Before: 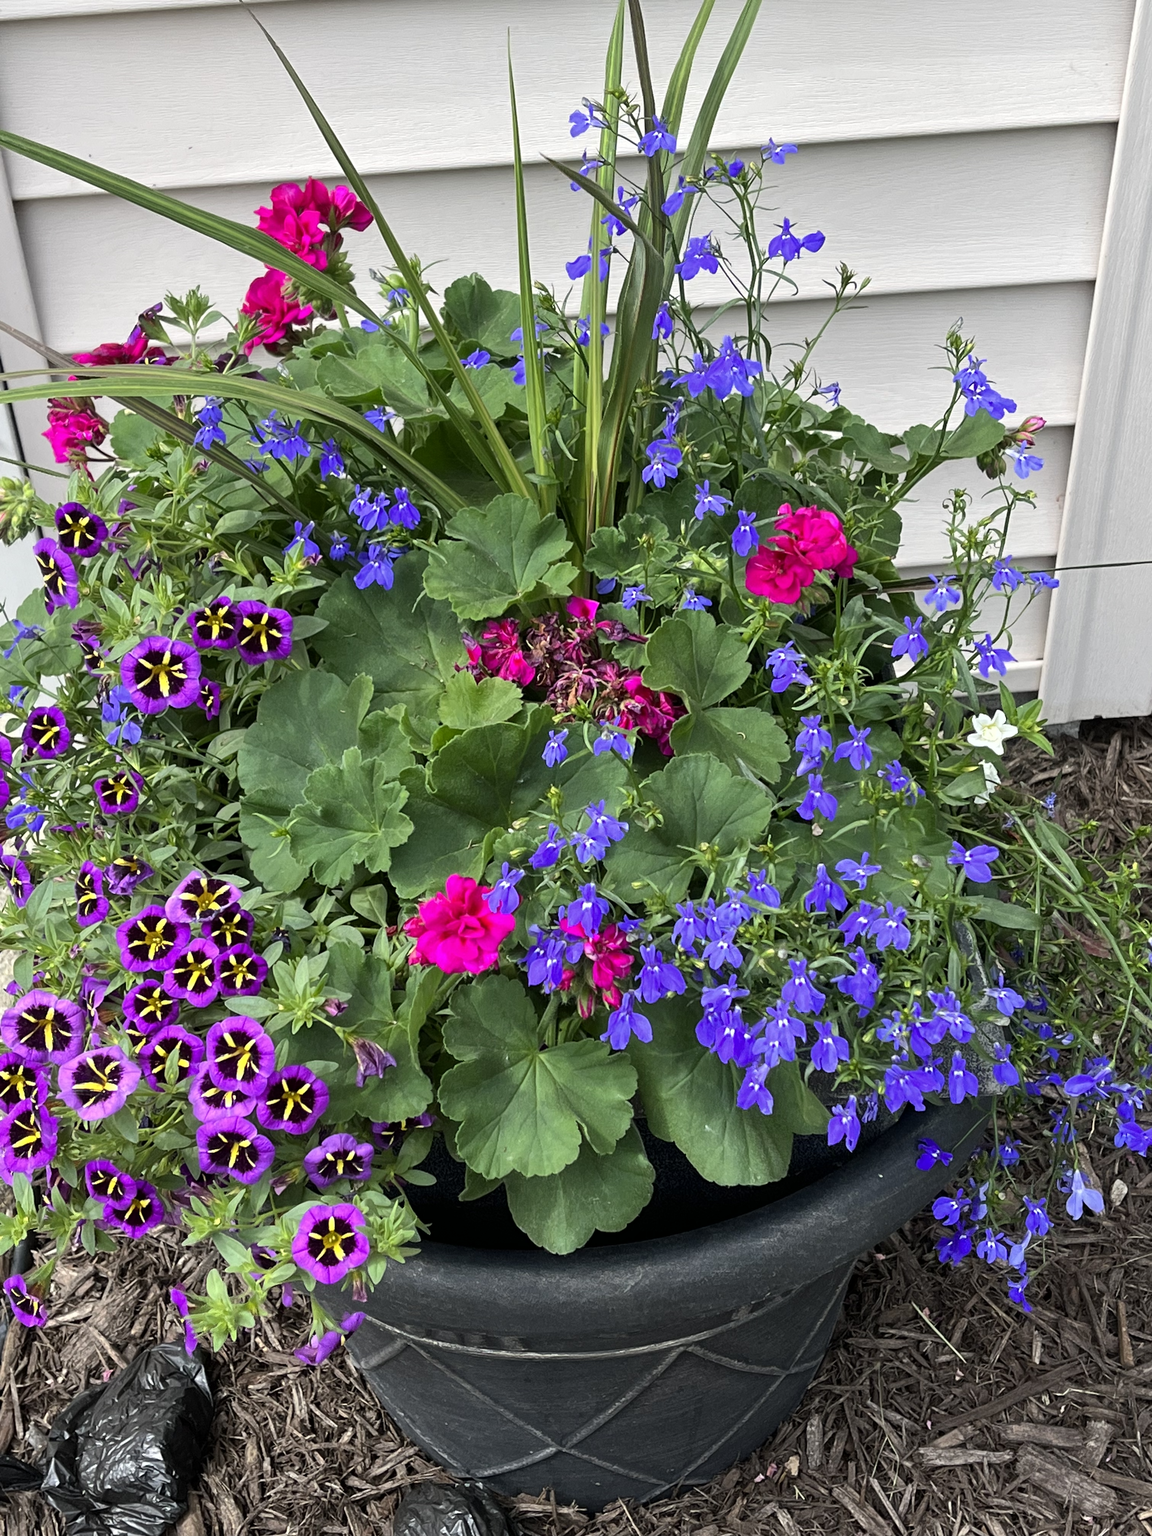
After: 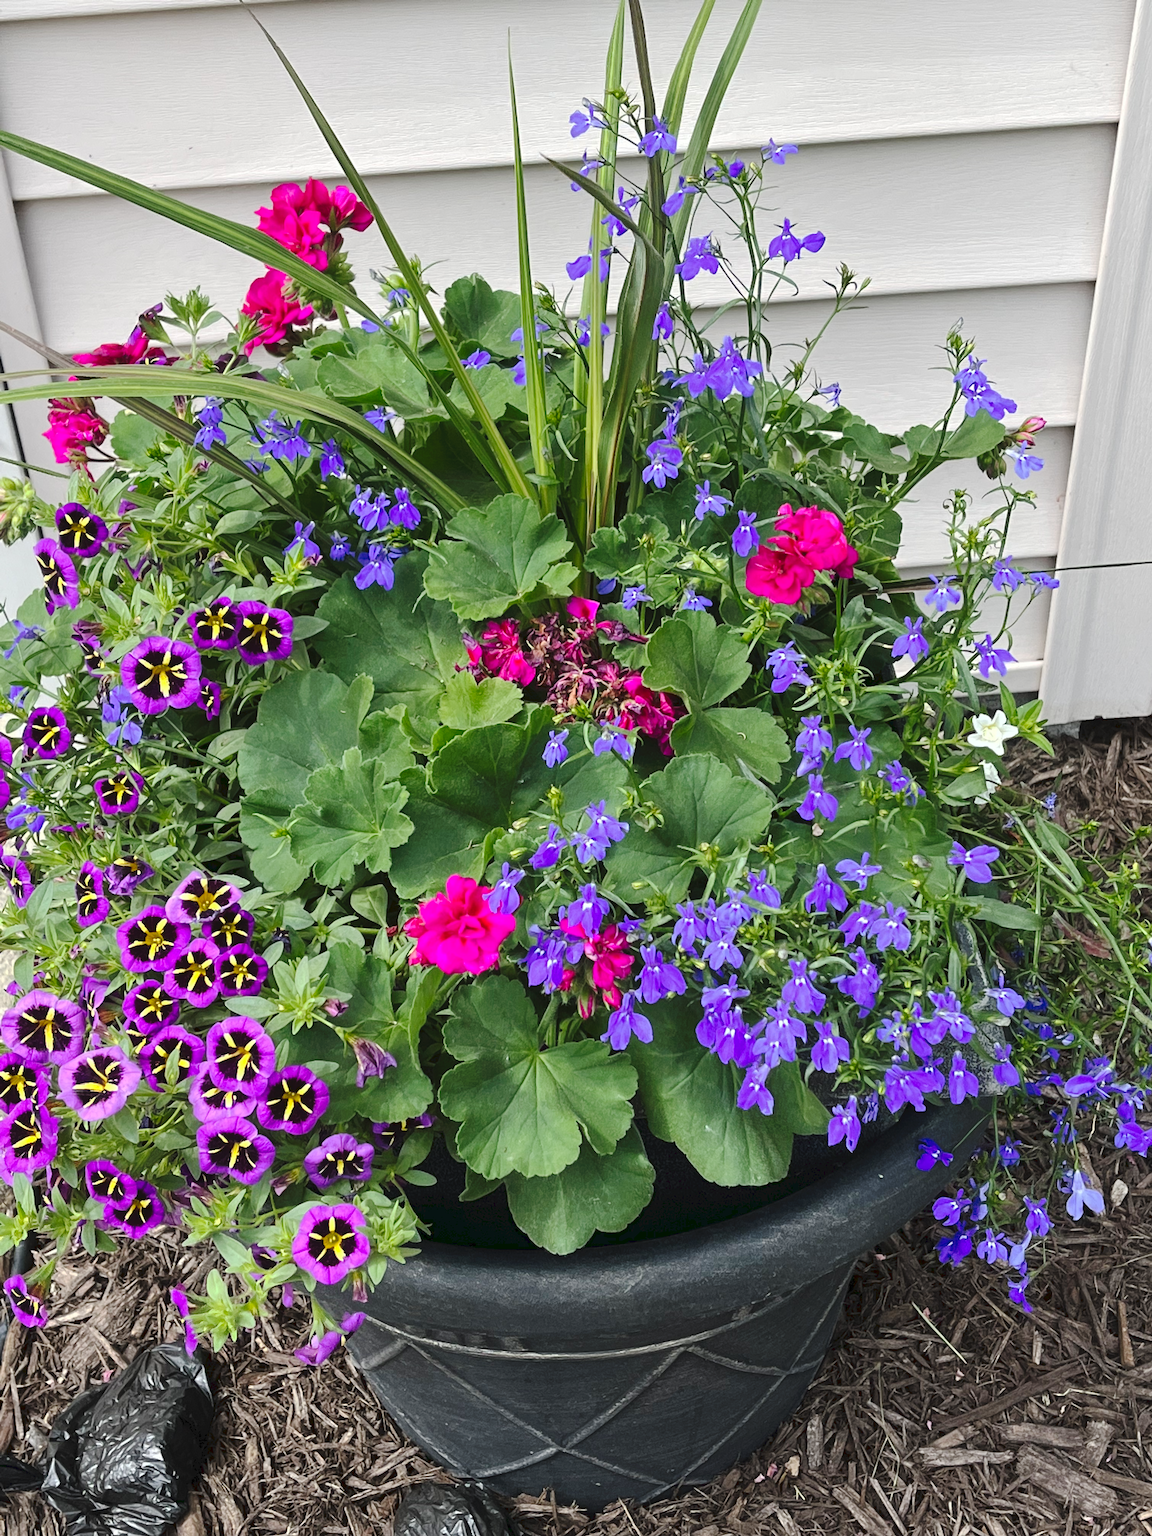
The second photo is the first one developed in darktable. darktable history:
tone curve: curves: ch0 [(0, 0) (0.003, 0.054) (0.011, 0.058) (0.025, 0.069) (0.044, 0.087) (0.069, 0.1) (0.1, 0.123) (0.136, 0.152) (0.177, 0.183) (0.224, 0.234) (0.277, 0.291) (0.335, 0.367) (0.399, 0.441) (0.468, 0.524) (0.543, 0.6) (0.623, 0.673) (0.709, 0.744) (0.801, 0.812) (0.898, 0.89) (1, 1)], preserve colors none
